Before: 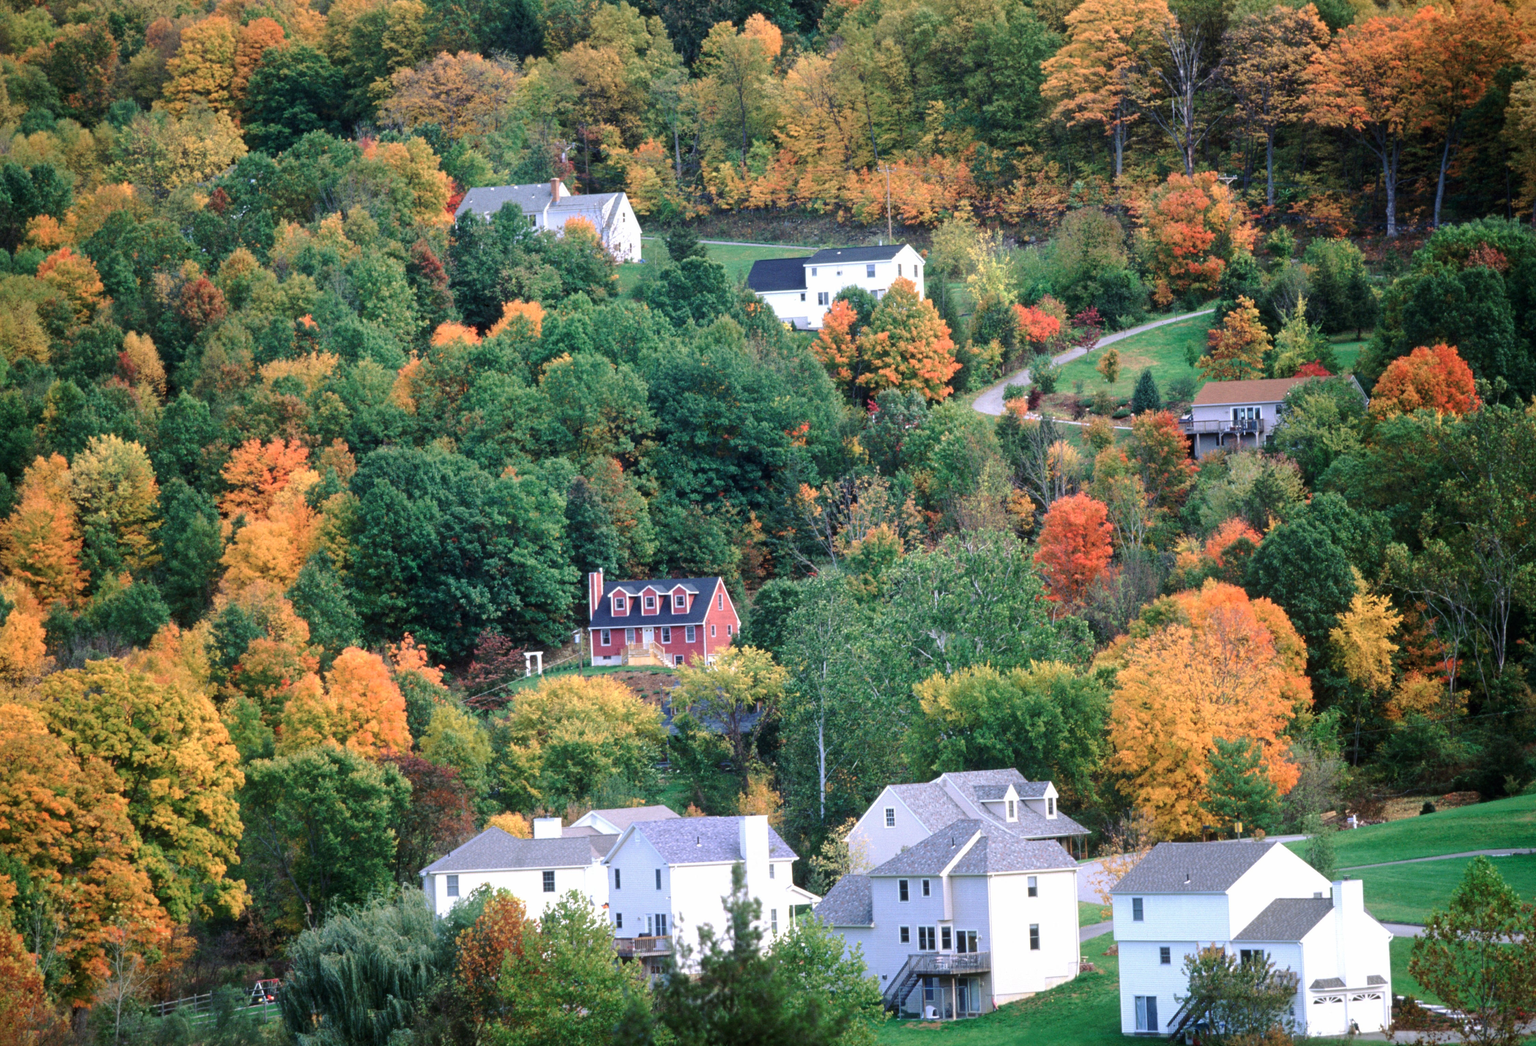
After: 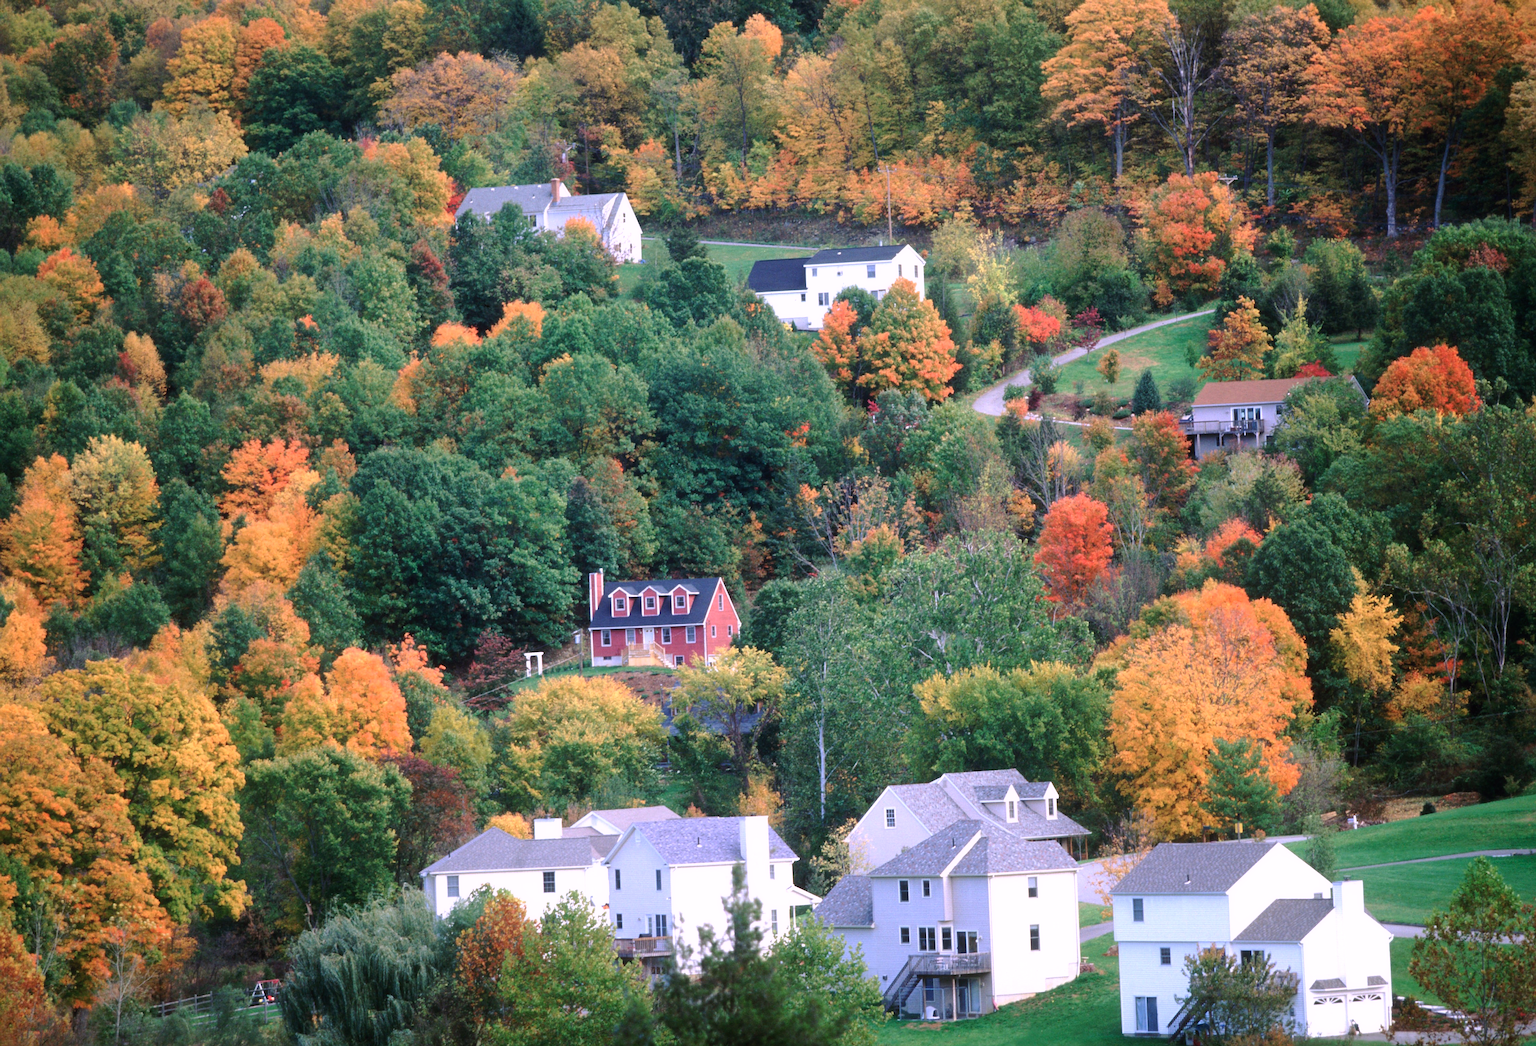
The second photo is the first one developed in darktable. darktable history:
contrast equalizer: octaves 7, y [[0.502, 0.505, 0.512, 0.529, 0.564, 0.588], [0.5 ×6], [0.502, 0.505, 0.512, 0.529, 0.564, 0.588], [0, 0.001, 0.001, 0.004, 0.008, 0.011], [0, 0.001, 0.001, 0.004, 0.008, 0.011]], mix -1
sharpen: on, module defaults
white balance: red 1.05, blue 1.072
